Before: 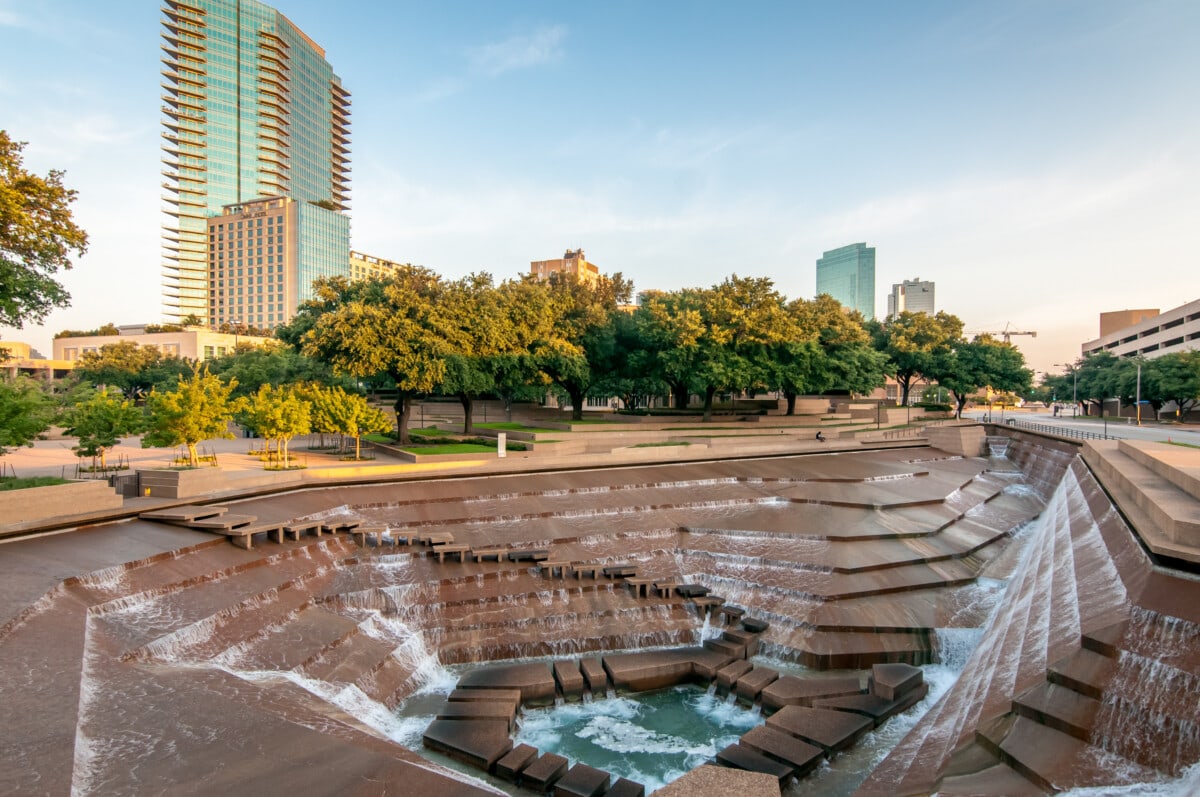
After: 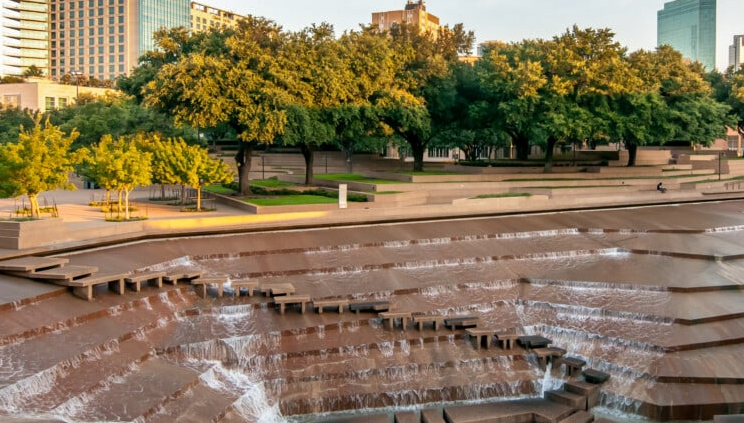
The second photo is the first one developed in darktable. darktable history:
shadows and highlights: highlights color adjustment 0%, soften with gaussian
crop: left 13.312%, top 31.28%, right 24.627%, bottom 15.582%
